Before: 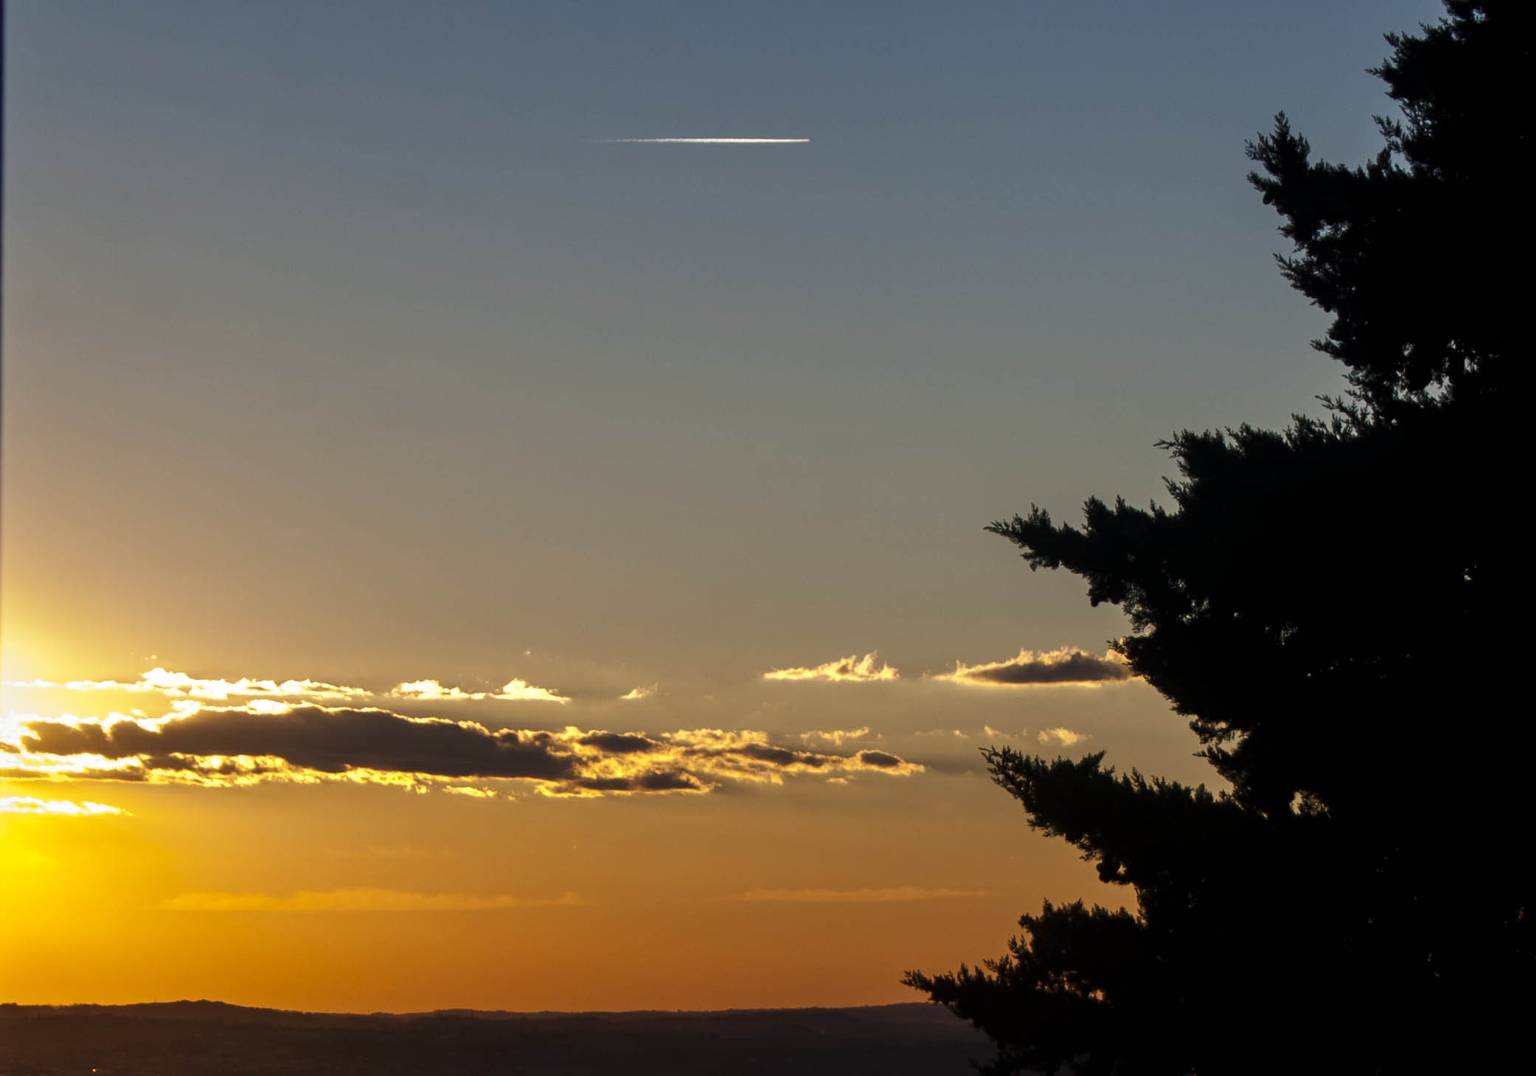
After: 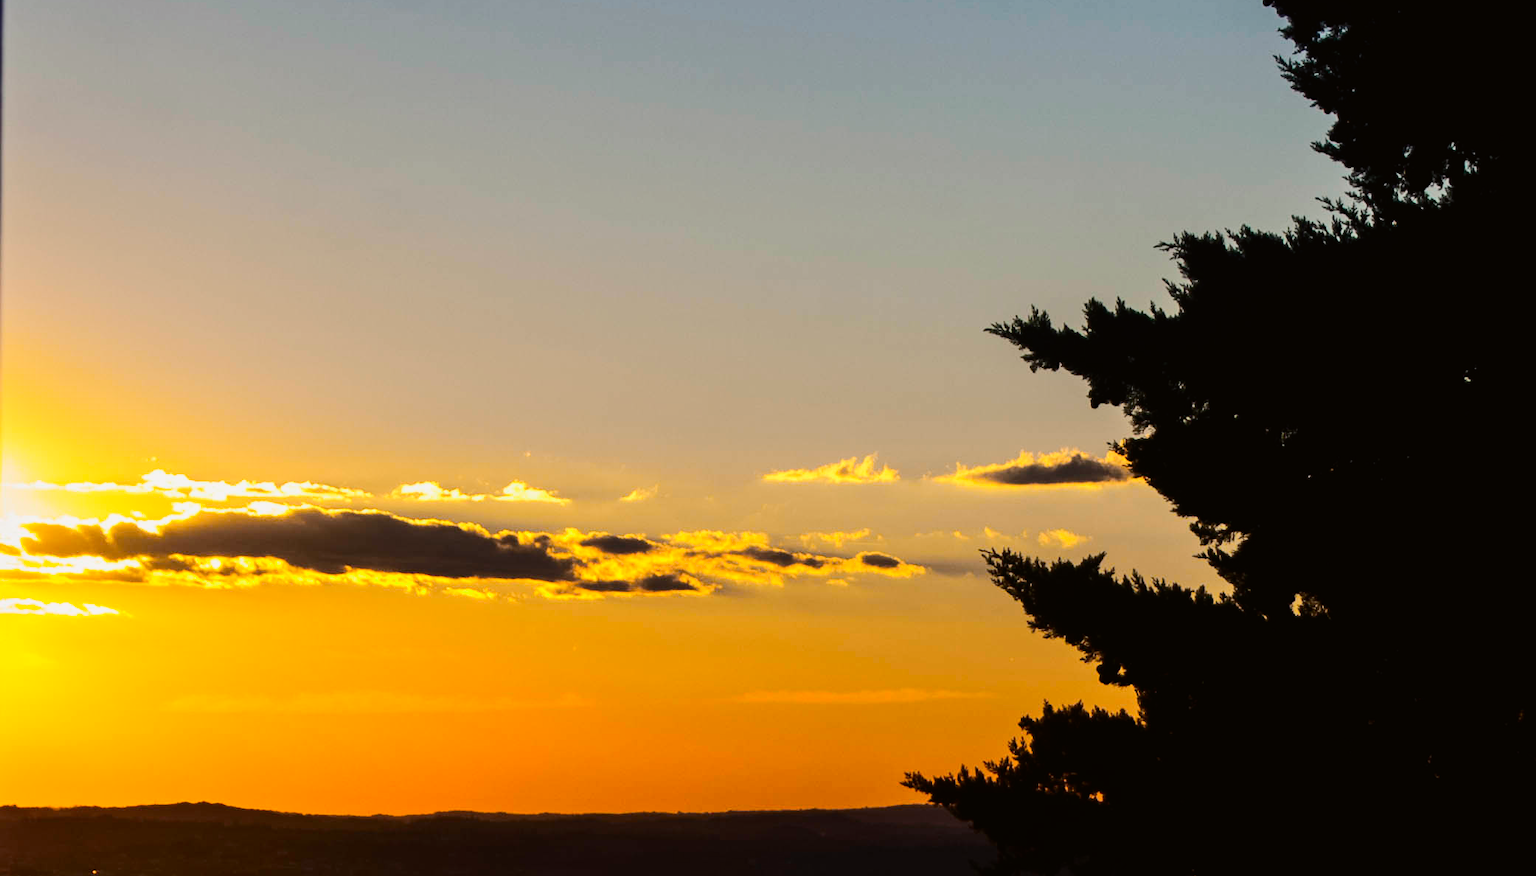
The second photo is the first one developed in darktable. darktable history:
exposure: compensate highlight preservation false
tone curve: curves: ch0 [(0, 0.011) (0.104, 0.085) (0.236, 0.234) (0.398, 0.507) (0.472, 0.62) (0.641, 0.773) (0.835, 0.883) (1, 0.961)]; ch1 [(0, 0) (0.353, 0.344) (0.43, 0.401) (0.479, 0.476) (0.502, 0.504) (0.54, 0.542) (0.602, 0.613) (0.638, 0.668) (0.693, 0.727) (1, 1)]; ch2 [(0, 0) (0.34, 0.314) (0.434, 0.43) (0.5, 0.506) (0.528, 0.534) (0.55, 0.567) (0.595, 0.613) (0.644, 0.729) (1, 1)], color space Lab, independent channels, preserve colors none
crop and rotate: top 18.494%
